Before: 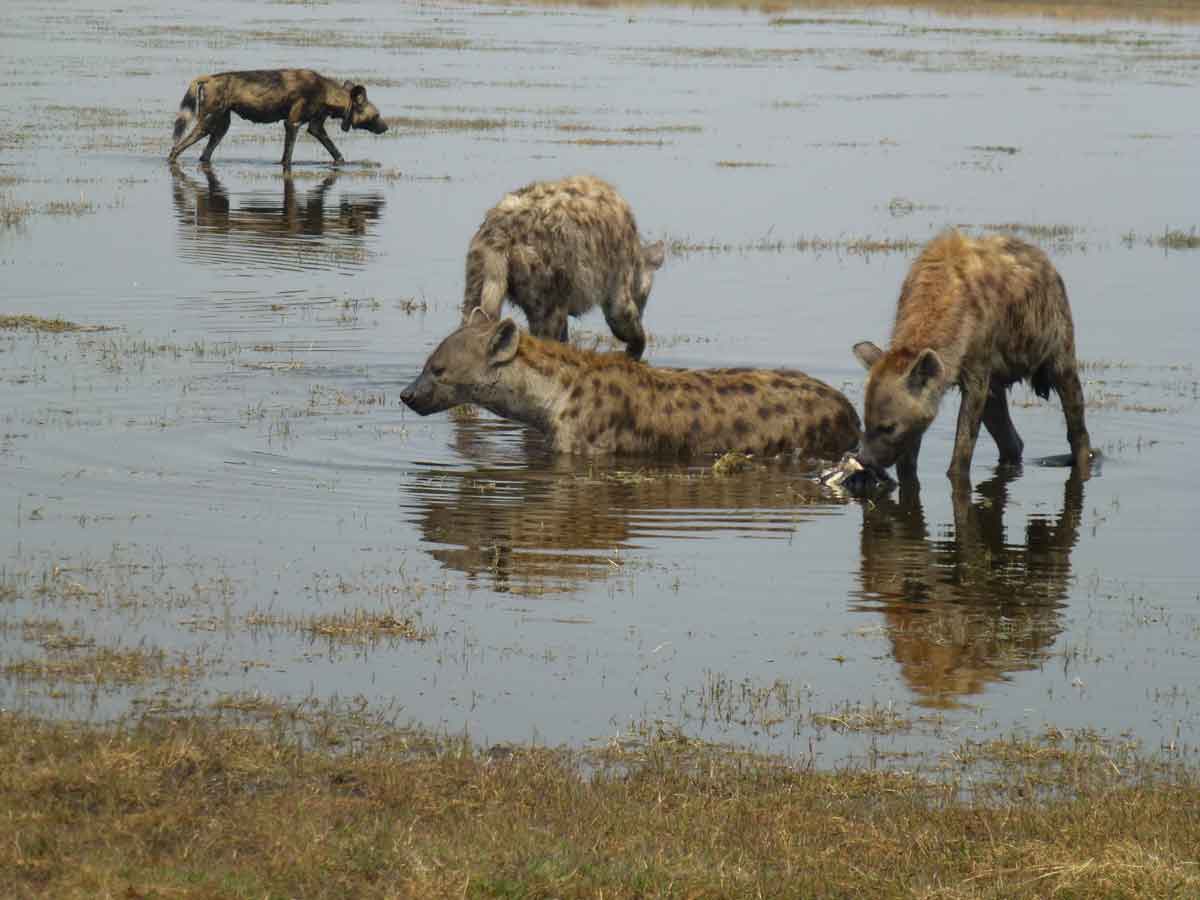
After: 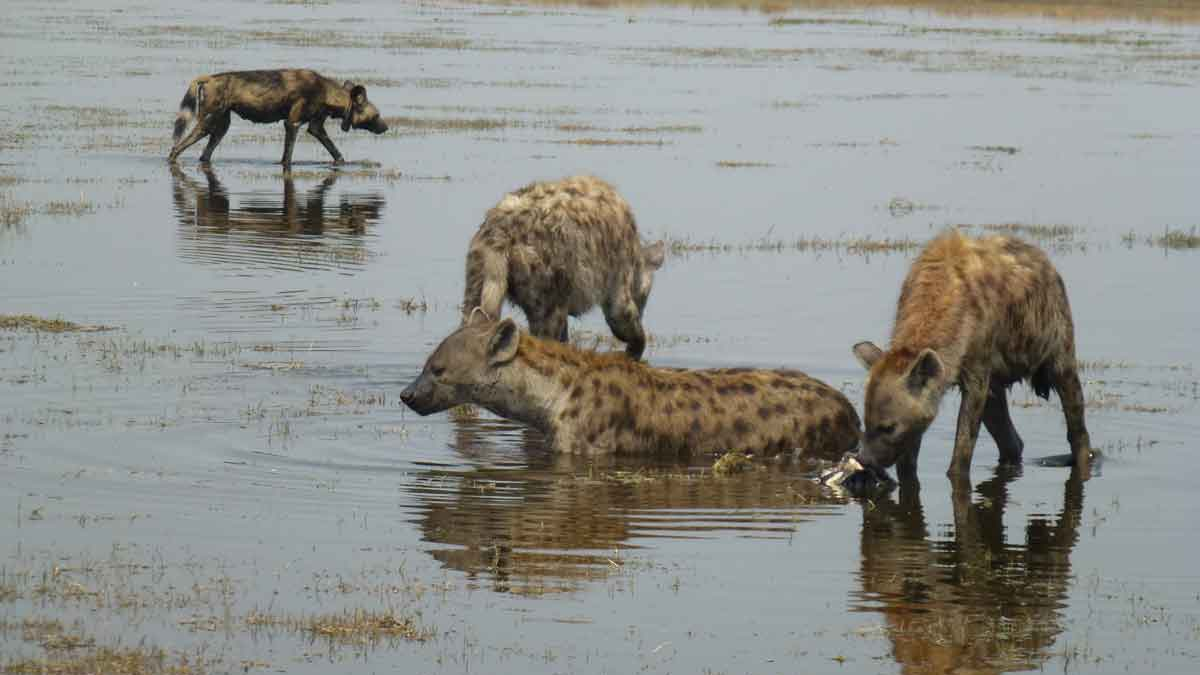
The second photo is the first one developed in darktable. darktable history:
crop: bottom 24.907%
